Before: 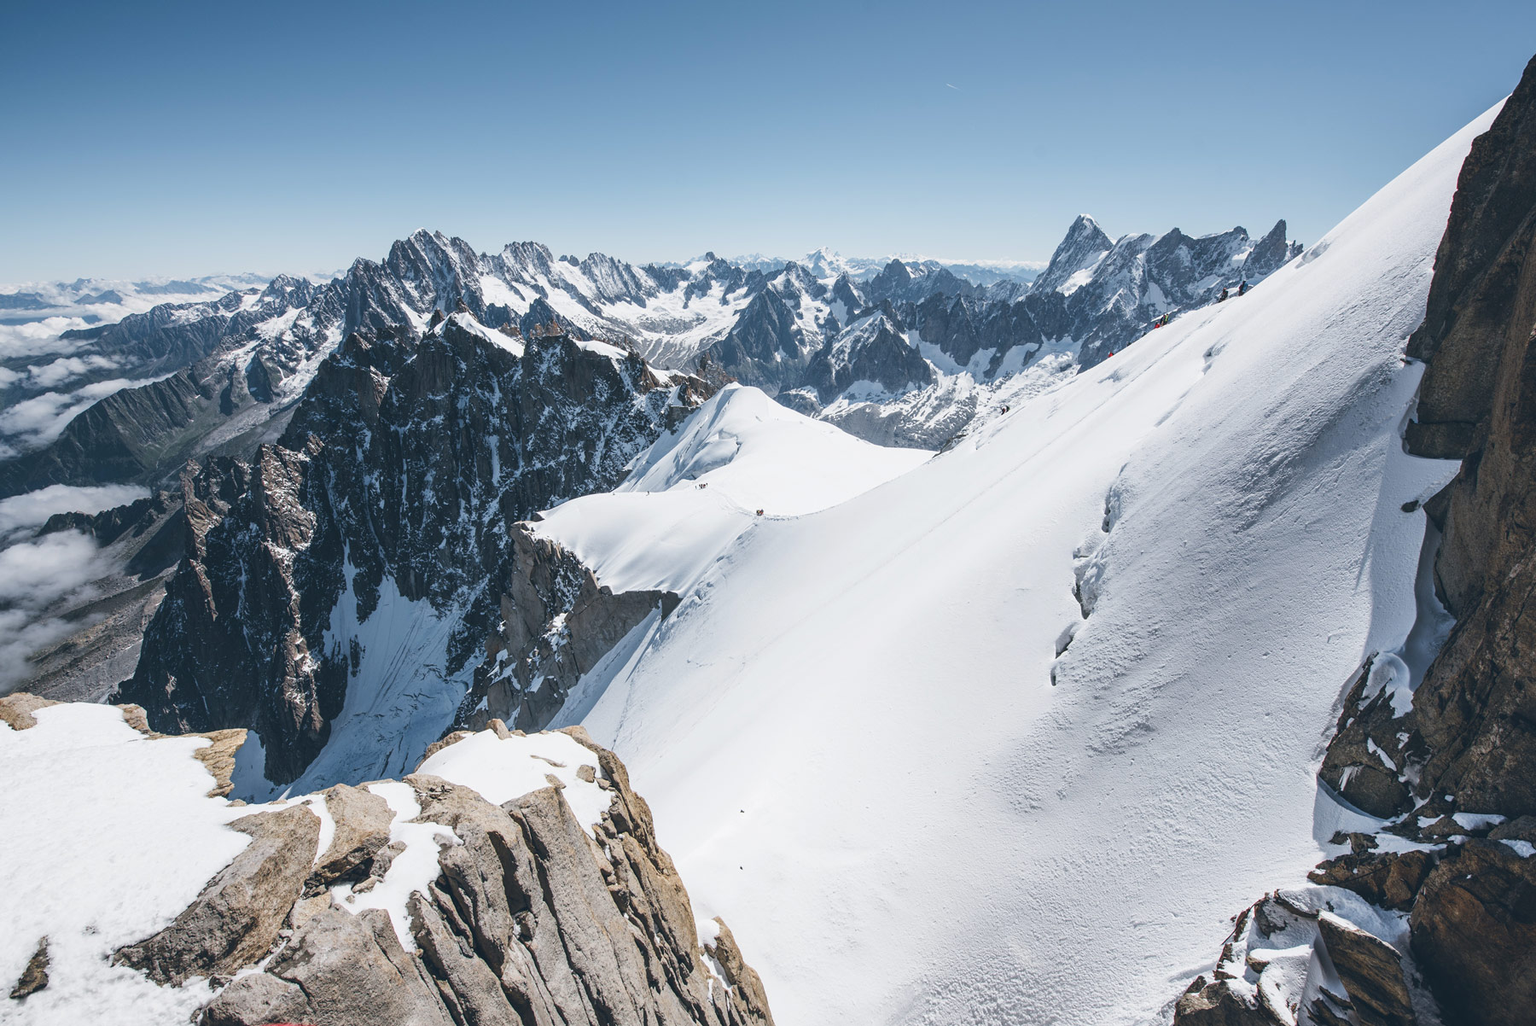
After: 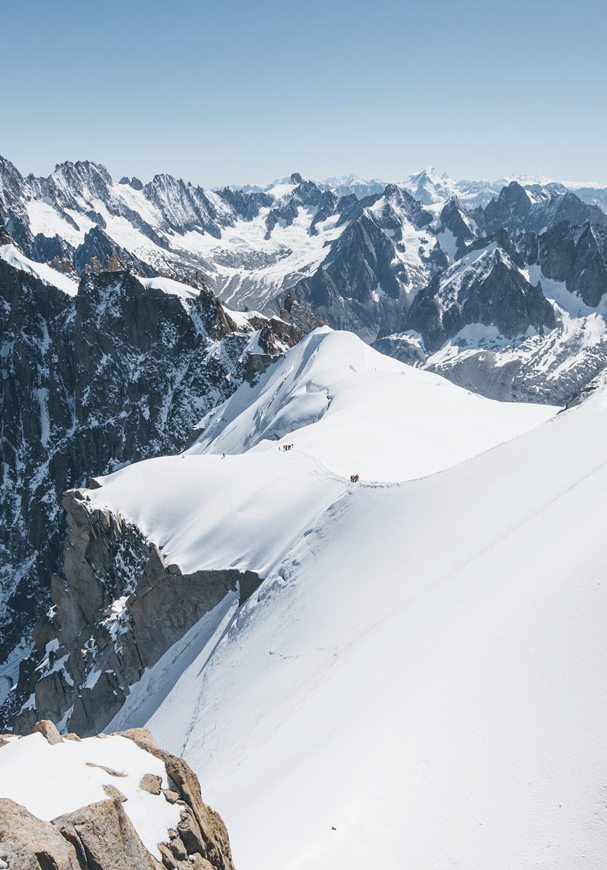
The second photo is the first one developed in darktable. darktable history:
crop and rotate: left 29.833%, top 10.222%, right 36.393%, bottom 17.349%
